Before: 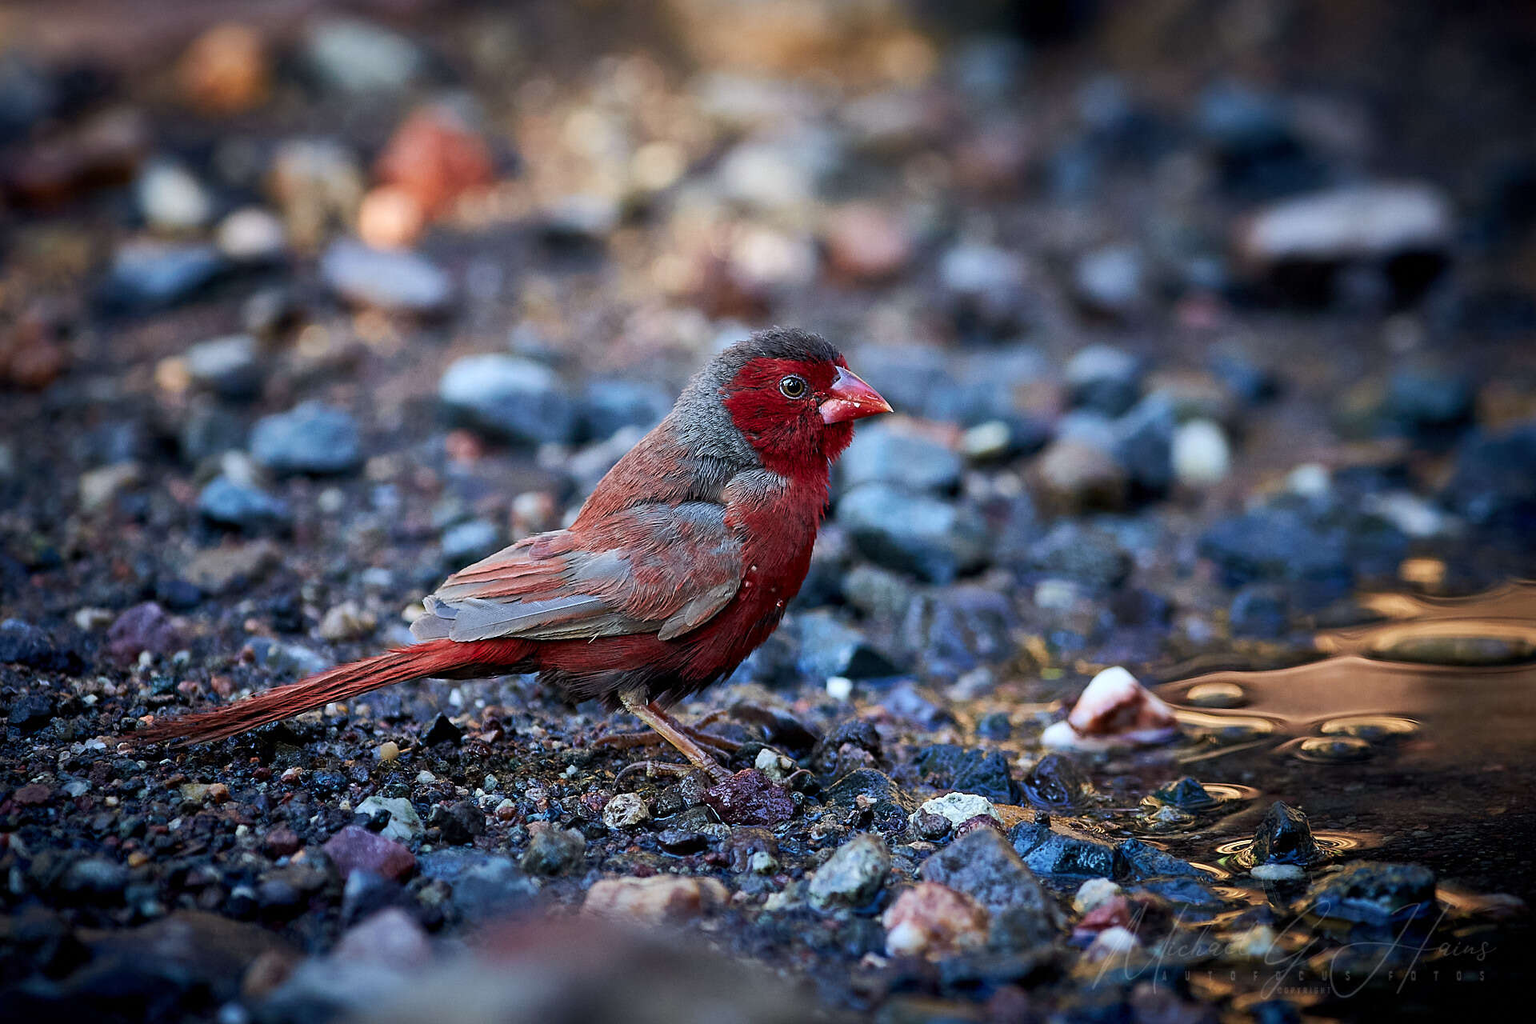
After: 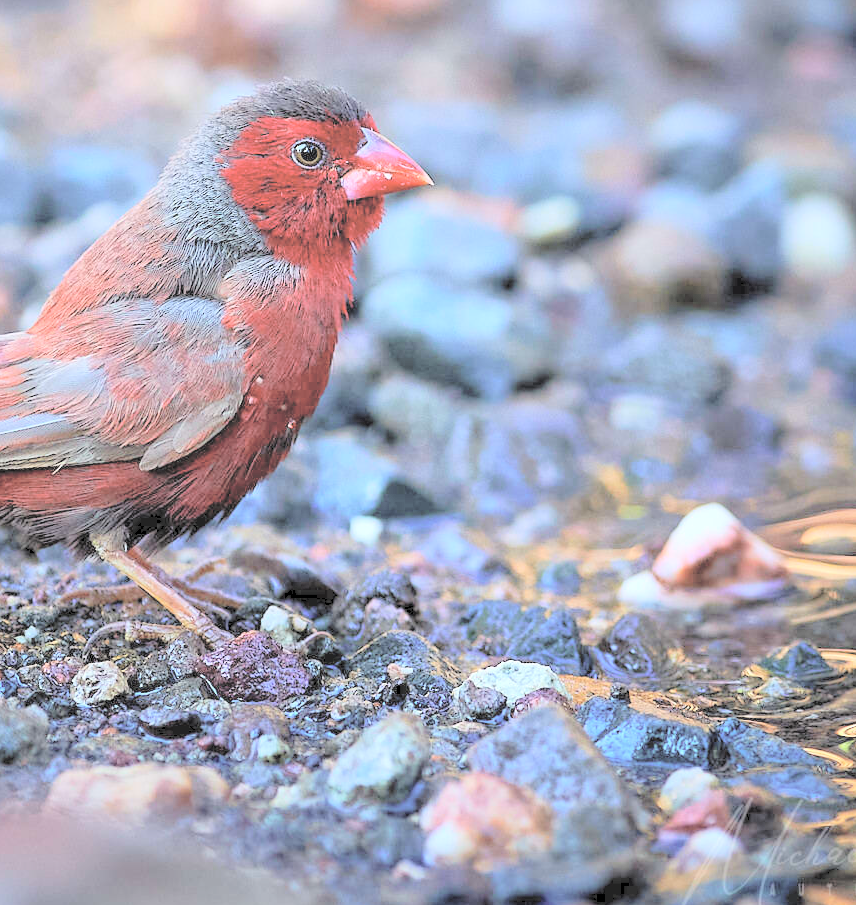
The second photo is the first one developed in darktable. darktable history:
contrast brightness saturation: brightness 0.993
crop: left 35.578%, top 25.817%, right 19.811%, bottom 3.424%
